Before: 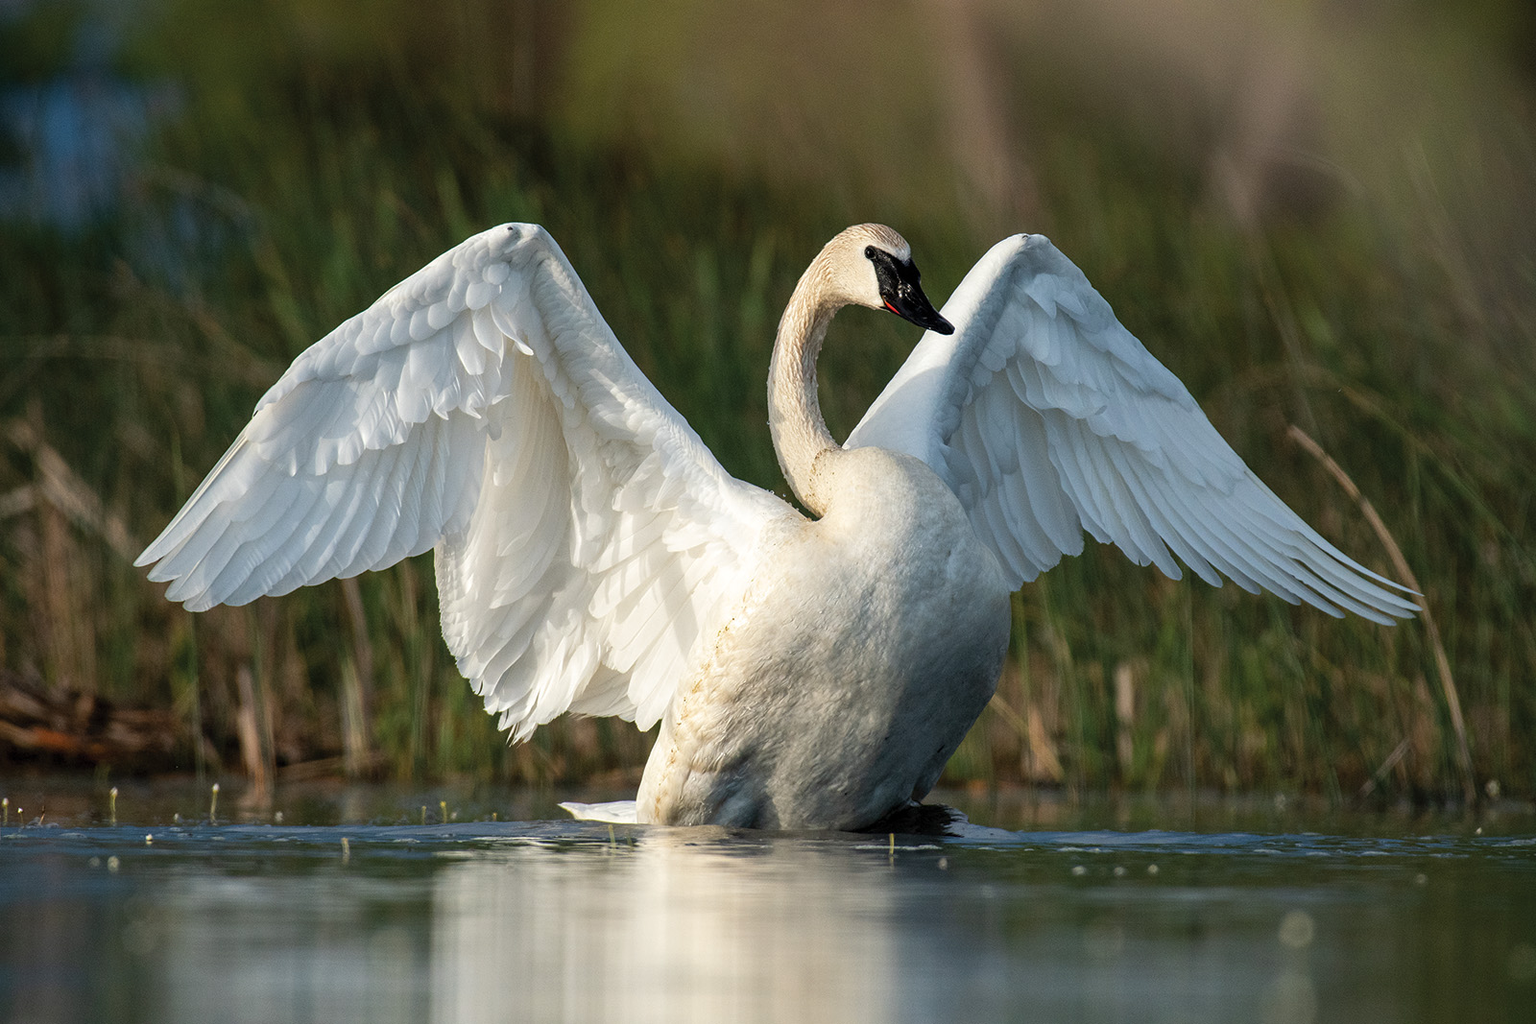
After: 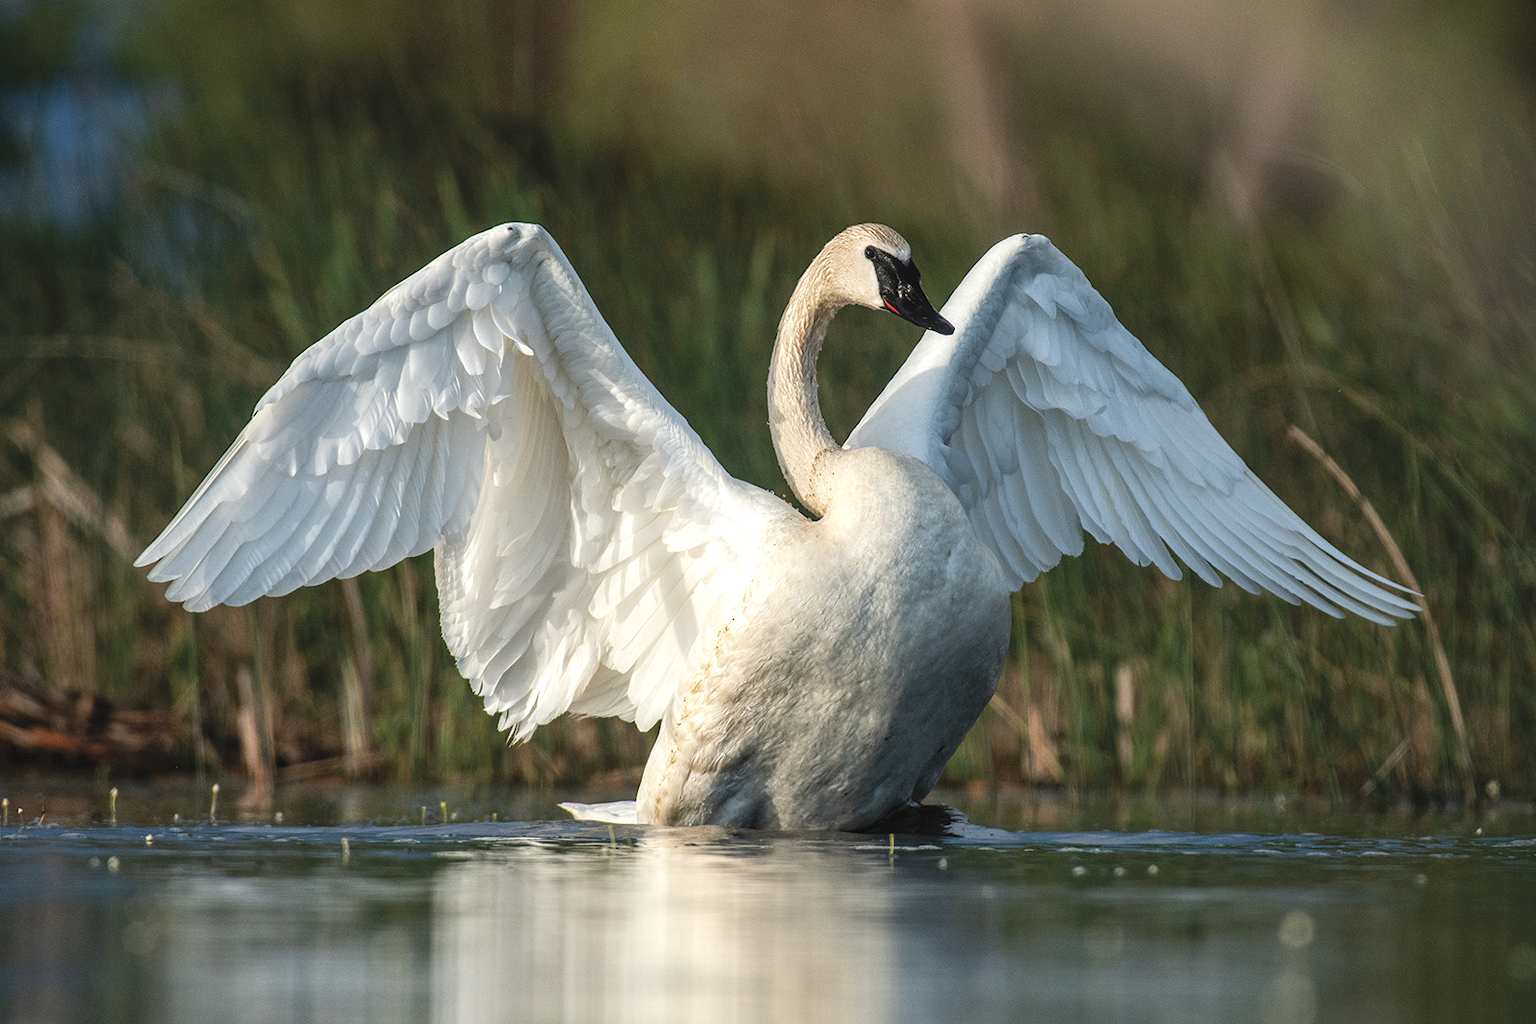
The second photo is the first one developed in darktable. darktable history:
exposure: black level correction -0.008, exposure 0.067 EV, compensate highlight preservation false
local contrast: on, module defaults
